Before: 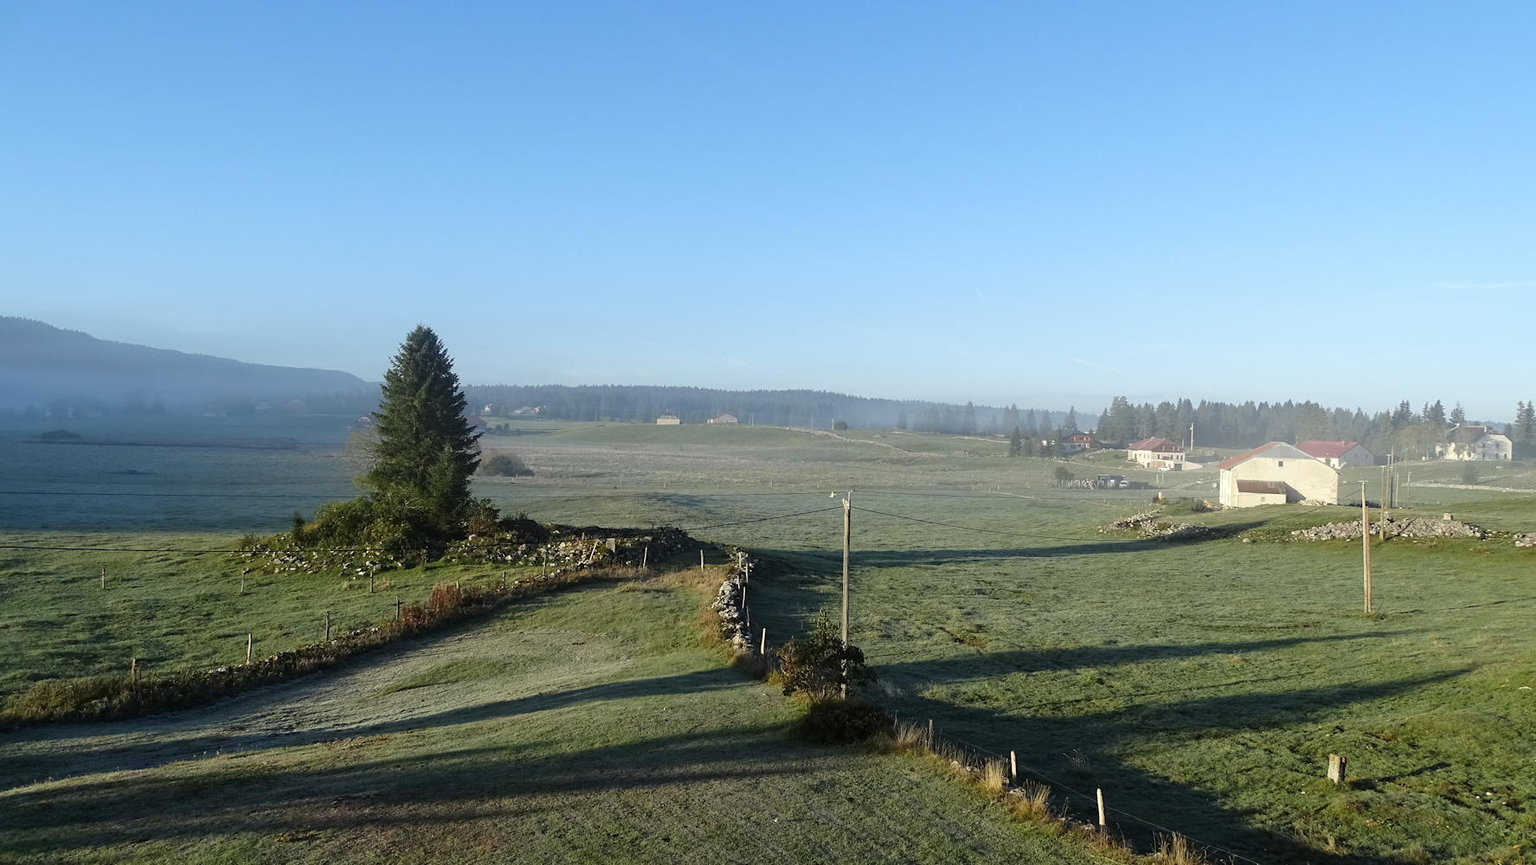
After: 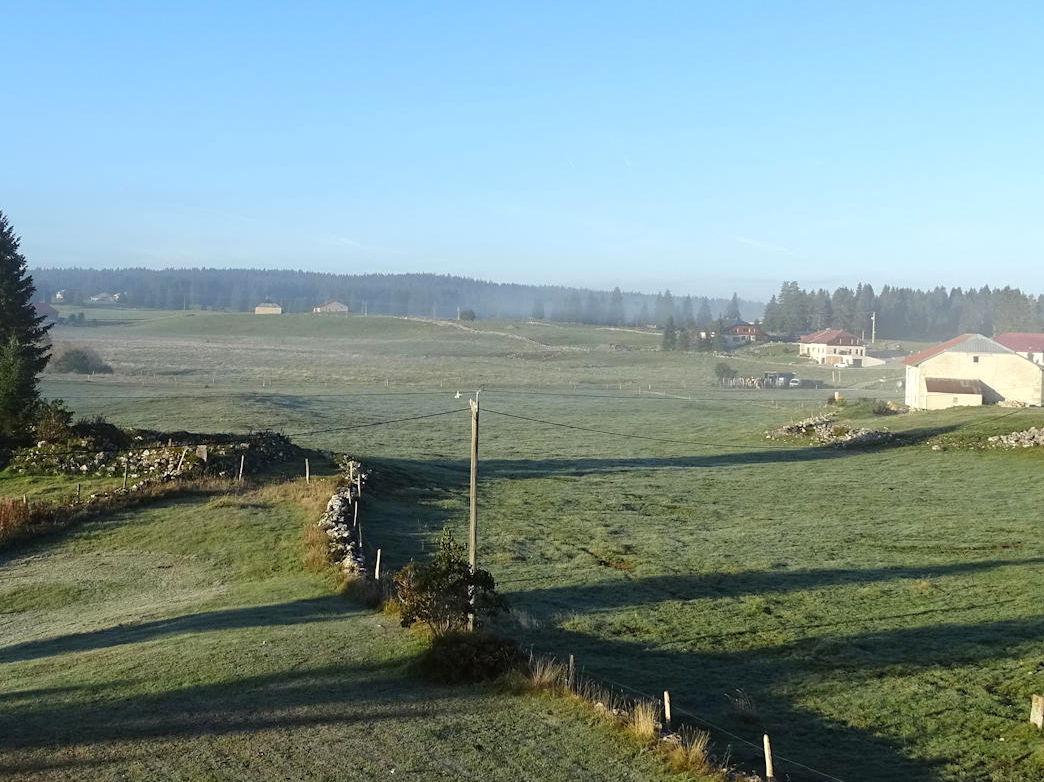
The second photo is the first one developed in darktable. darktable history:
contrast brightness saturation: contrast -0.023, brightness -0.013, saturation 0.044
crop and rotate: left 28.42%, top 17.713%, right 12.743%, bottom 4.066%
exposure: exposure 0.19 EV, compensate highlight preservation false
color correction: highlights a* -0.119, highlights b* 0.143
